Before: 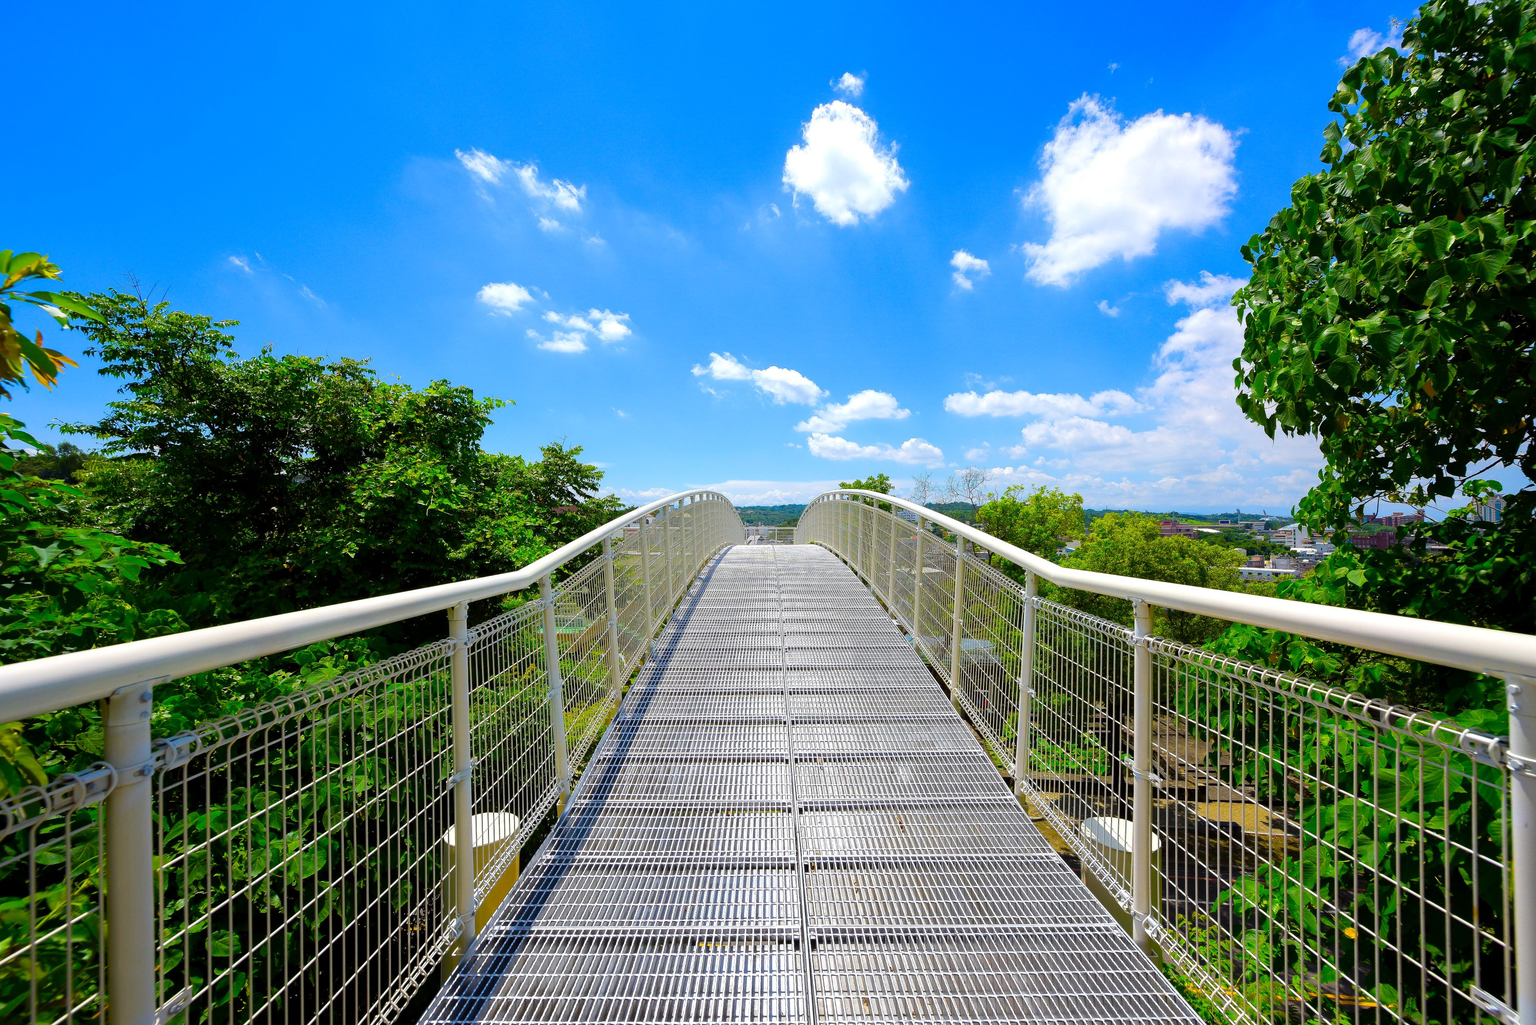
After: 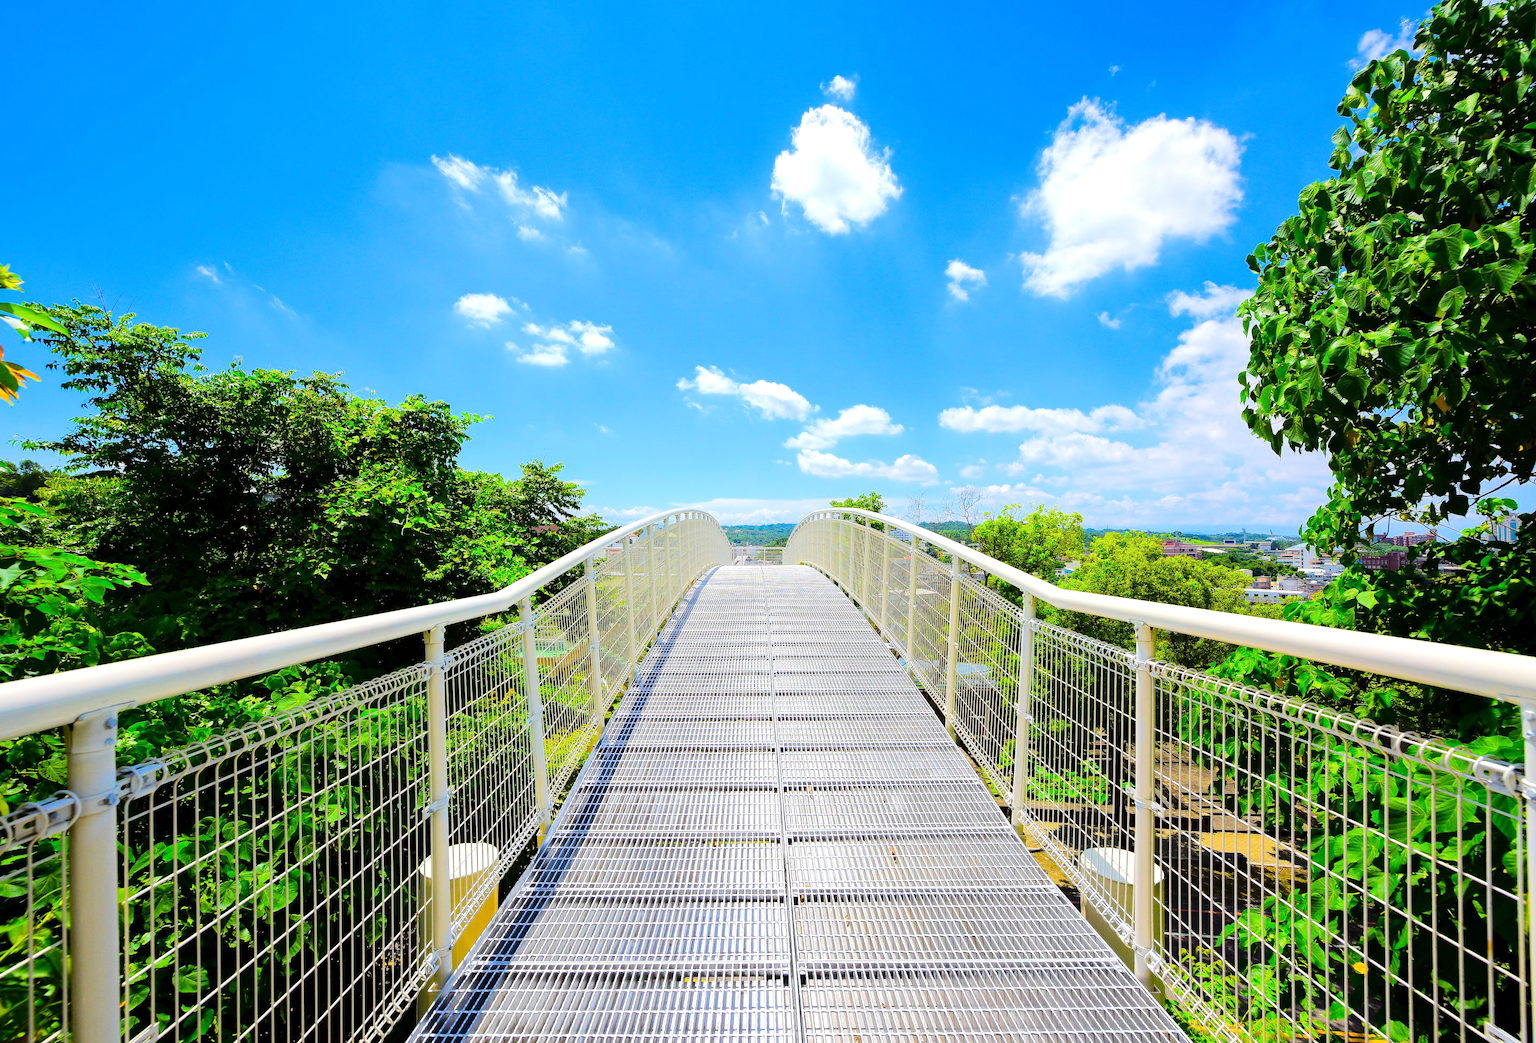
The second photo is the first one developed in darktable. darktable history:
tone equalizer: -7 EV 0.154 EV, -6 EV 0.563 EV, -5 EV 1.13 EV, -4 EV 1.32 EV, -3 EV 1.17 EV, -2 EV 0.6 EV, -1 EV 0.153 EV, edges refinement/feathering 500, mask exposure compensation -1.57 EV, preserve details no
crop and rotate: left 2.576%, right 1.02%, bottom 1.885%
